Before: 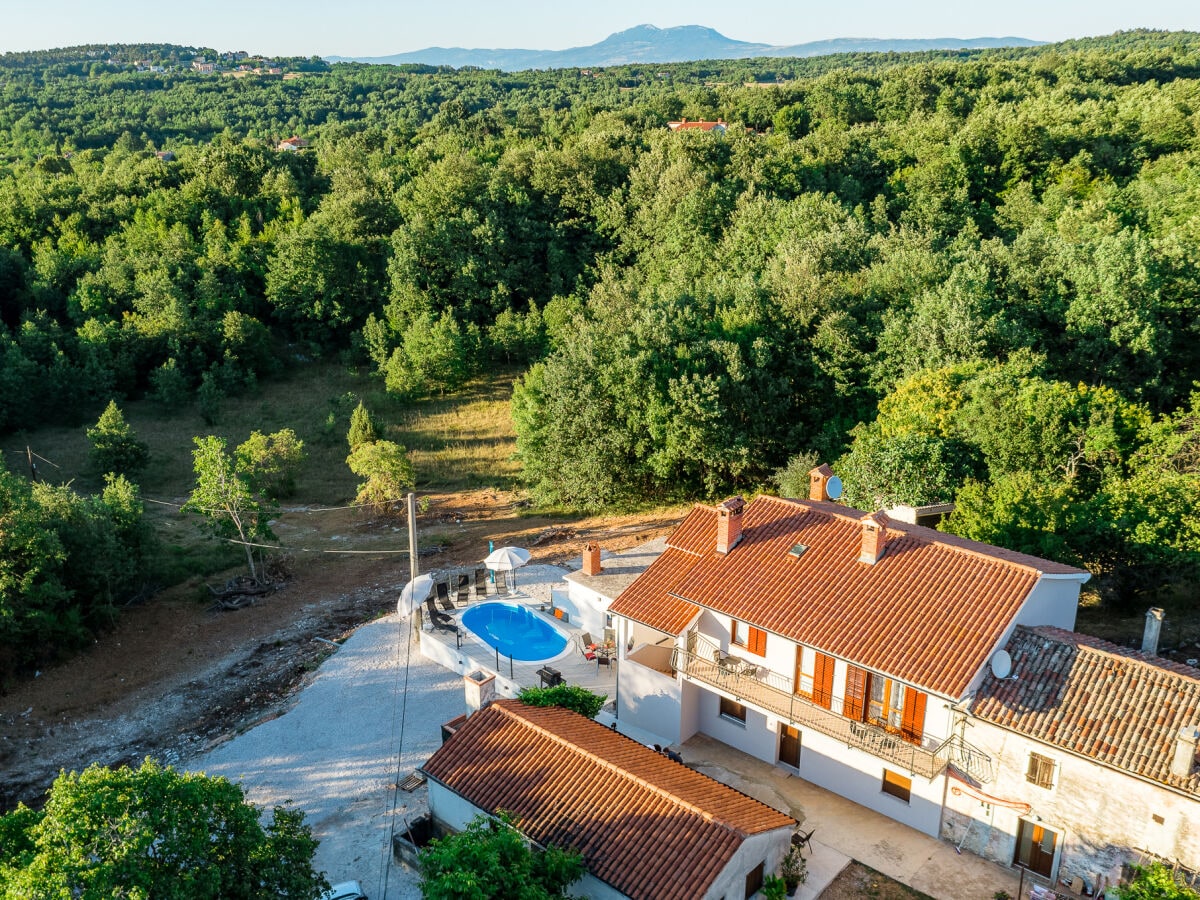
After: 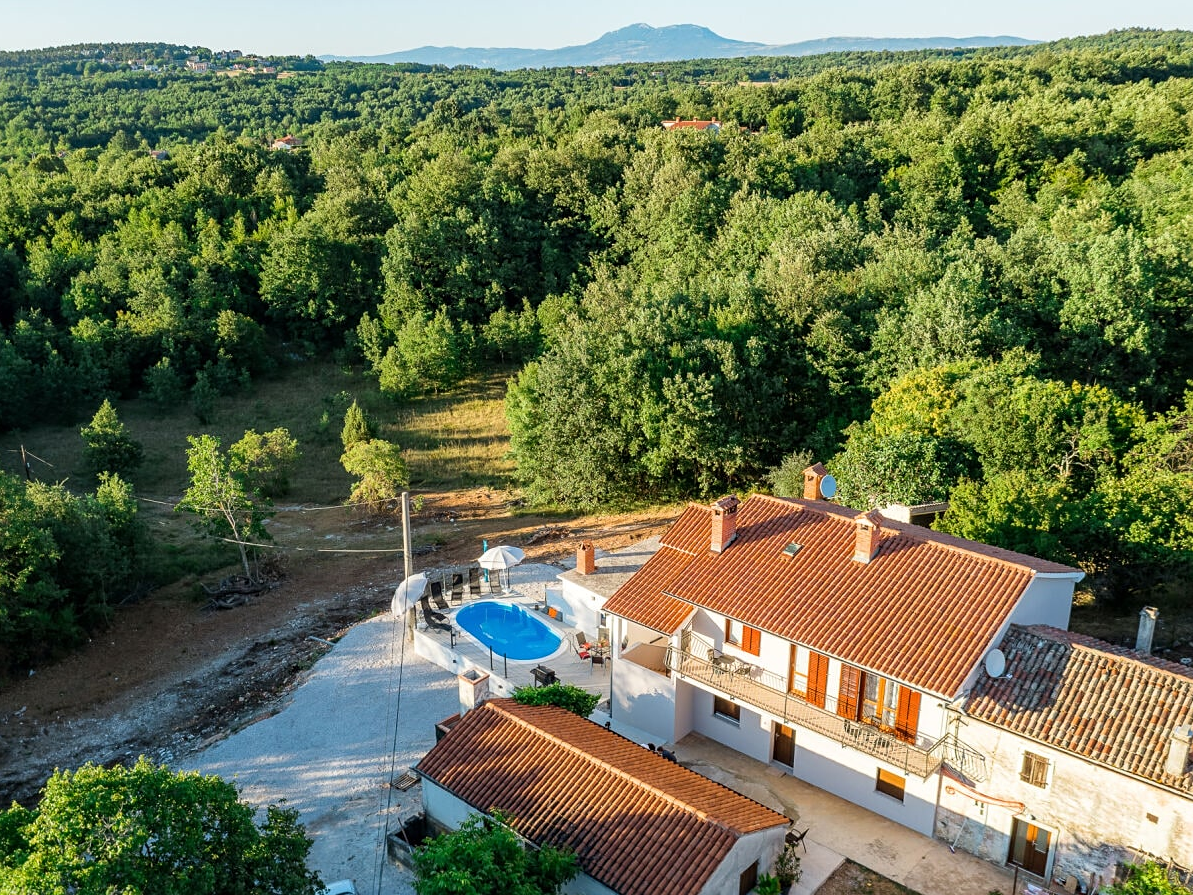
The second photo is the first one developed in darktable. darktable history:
sharpen: amount 0.211
crop and rotate: left 0.535%, top 0.214%, bottom 0.271%
